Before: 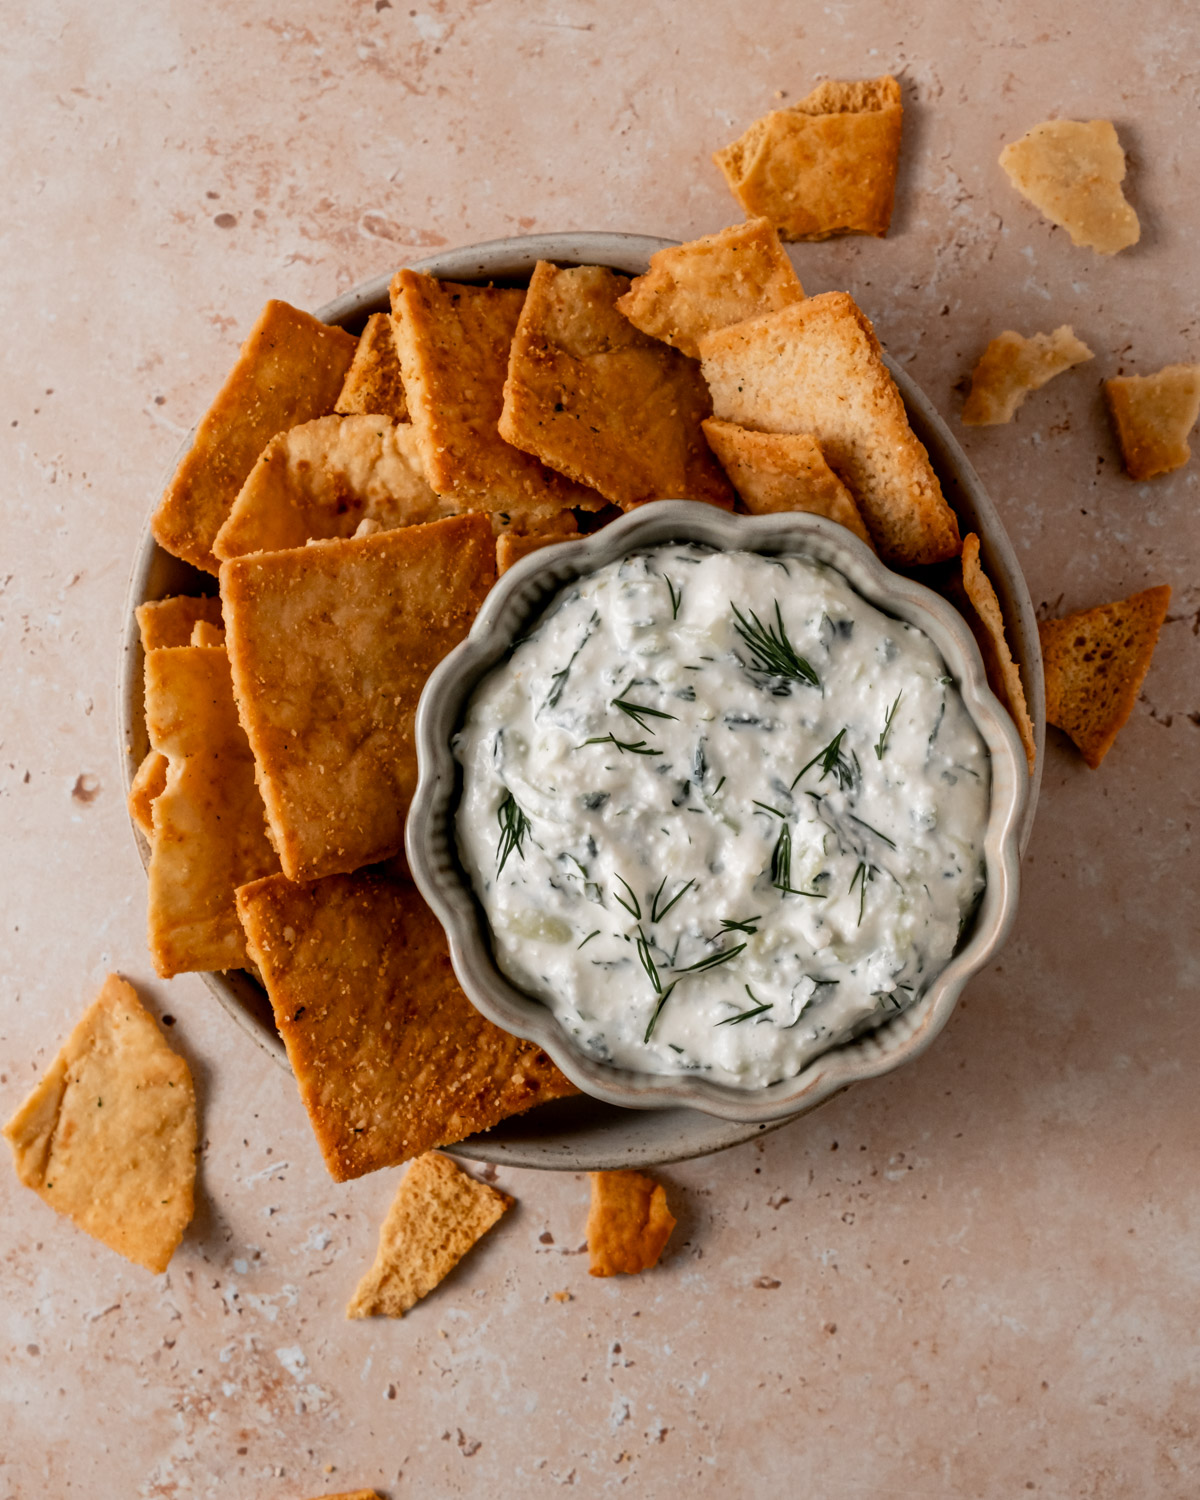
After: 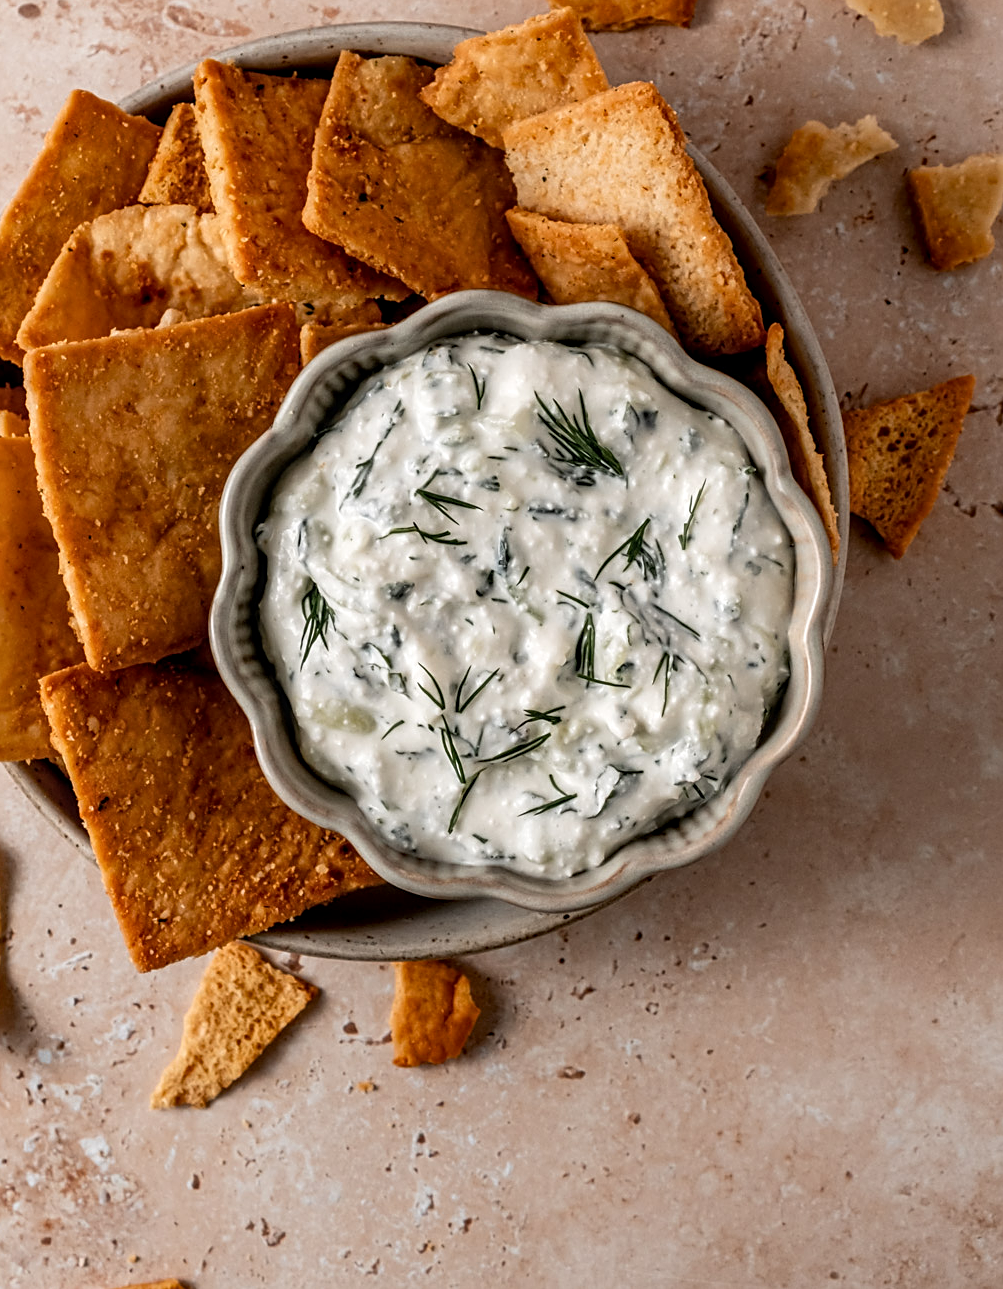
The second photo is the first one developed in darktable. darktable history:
local contrast: on, module defaults
sharpen: on, module defaults
tone equalizer: mask exposure compensation -0.494 EV
shadows and highlights: shadows -1.74, highlights 41.71
crop: left 16.35%, top 14.043%
